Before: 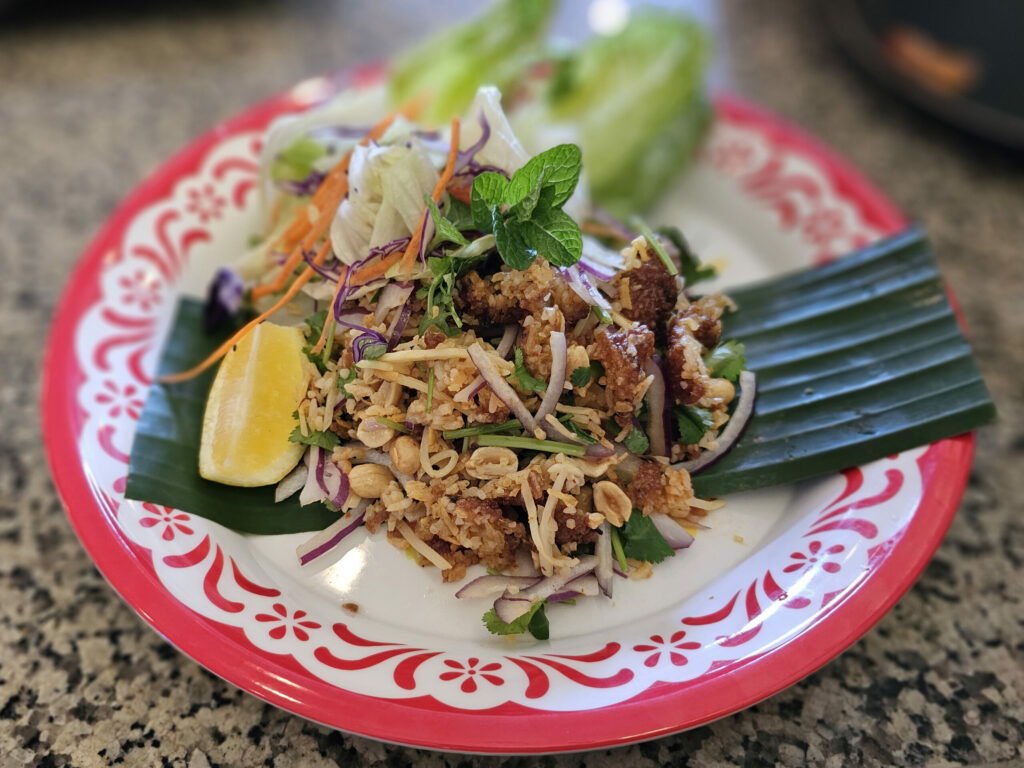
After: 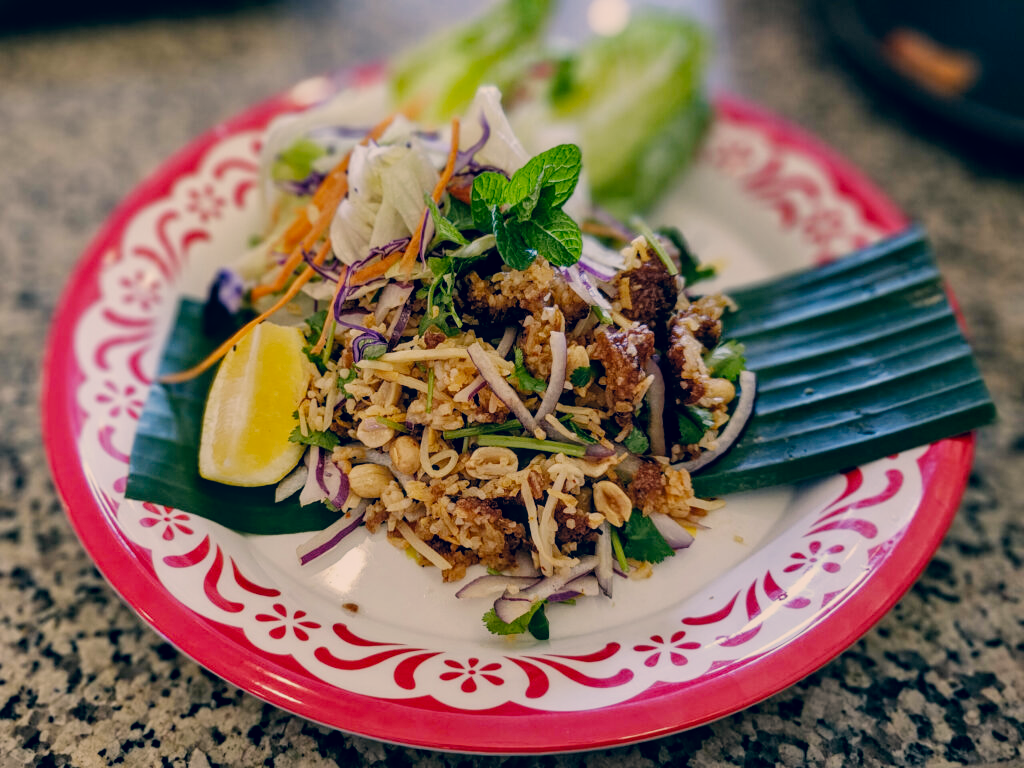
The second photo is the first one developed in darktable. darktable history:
color correction: highlights a* 10.31, highlights b* 14.32, shadows a* -10.31, shadows b* -14.96
exposure: compensate highlight preservation false
filmic rgb: black relative exposure -7.65 EV, white relative exposure 4.56 EV, hardness 3.61, contrast 1.061, add noise in highlights 0, preserve chrominance no, color science v3 (2019), use custom middle-gray values true, contrast in highlights soft
local contrast: on, module defaults
